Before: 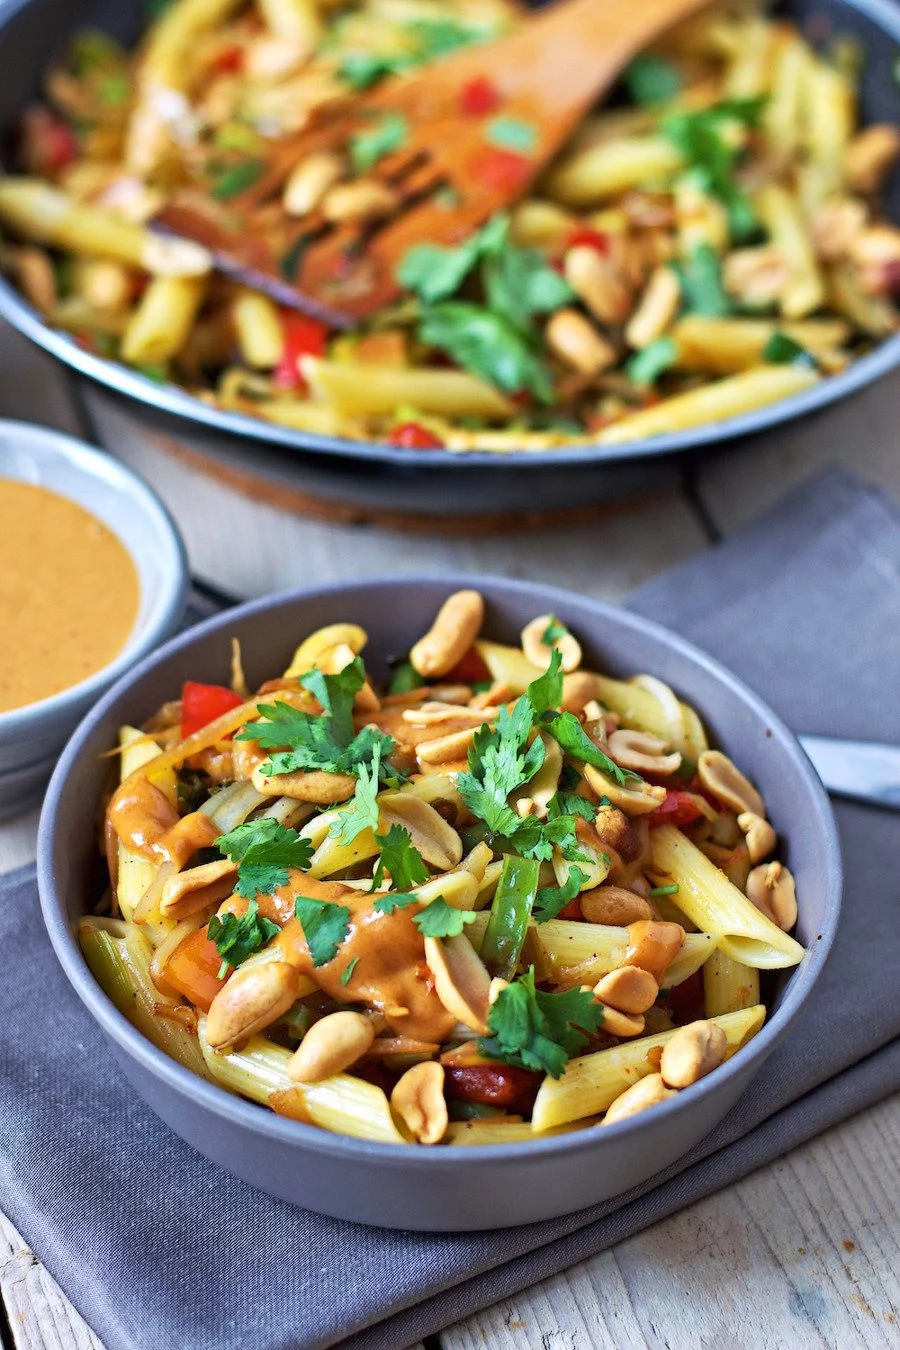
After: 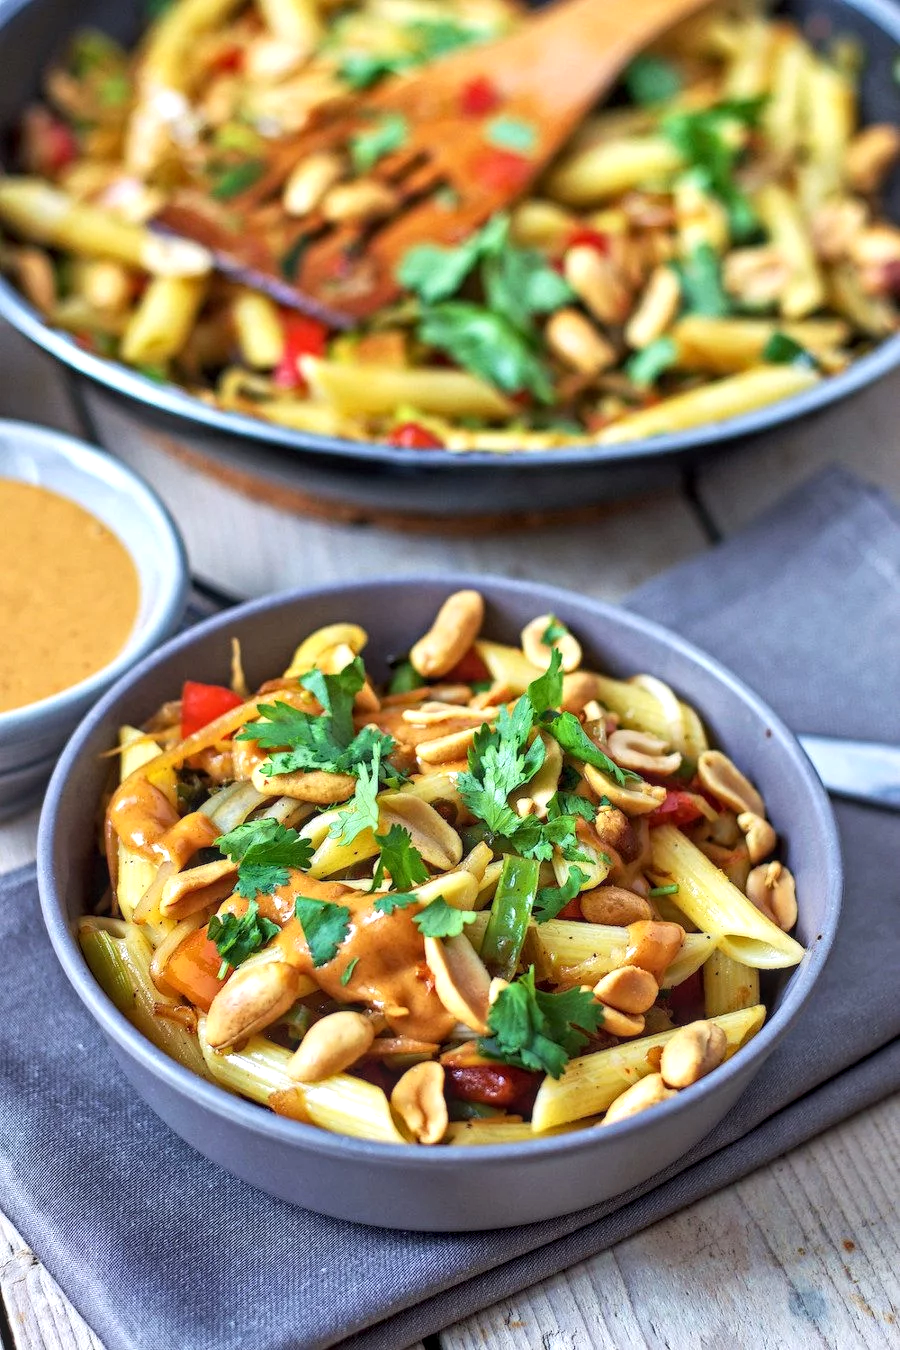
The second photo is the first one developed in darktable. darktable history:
local contrast: on, module defaults
exposure: exposure 0.207 EV
tone equalizer: -8 EV -0.55 EV
